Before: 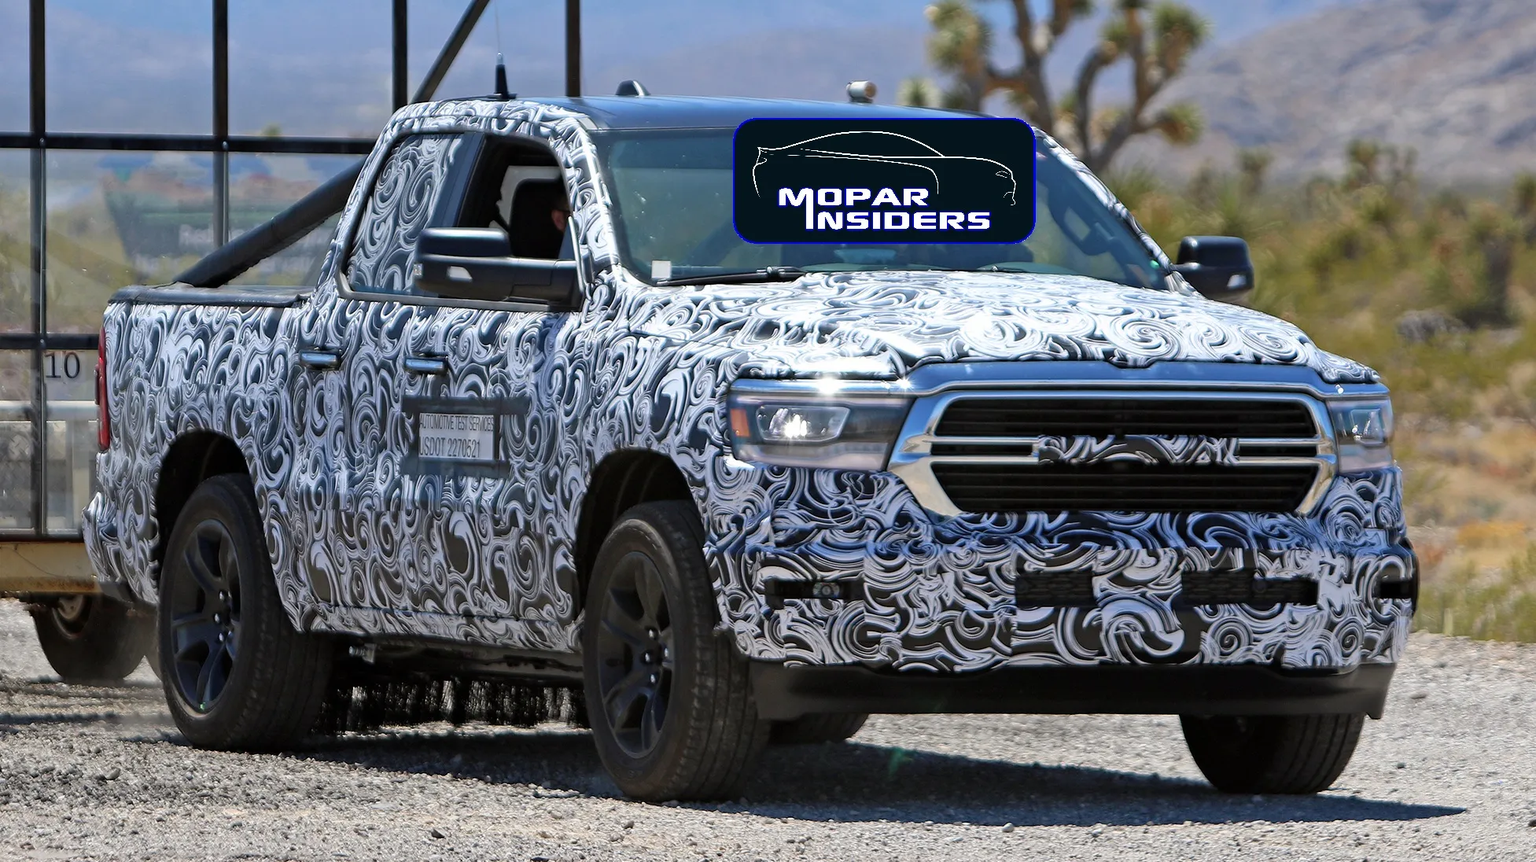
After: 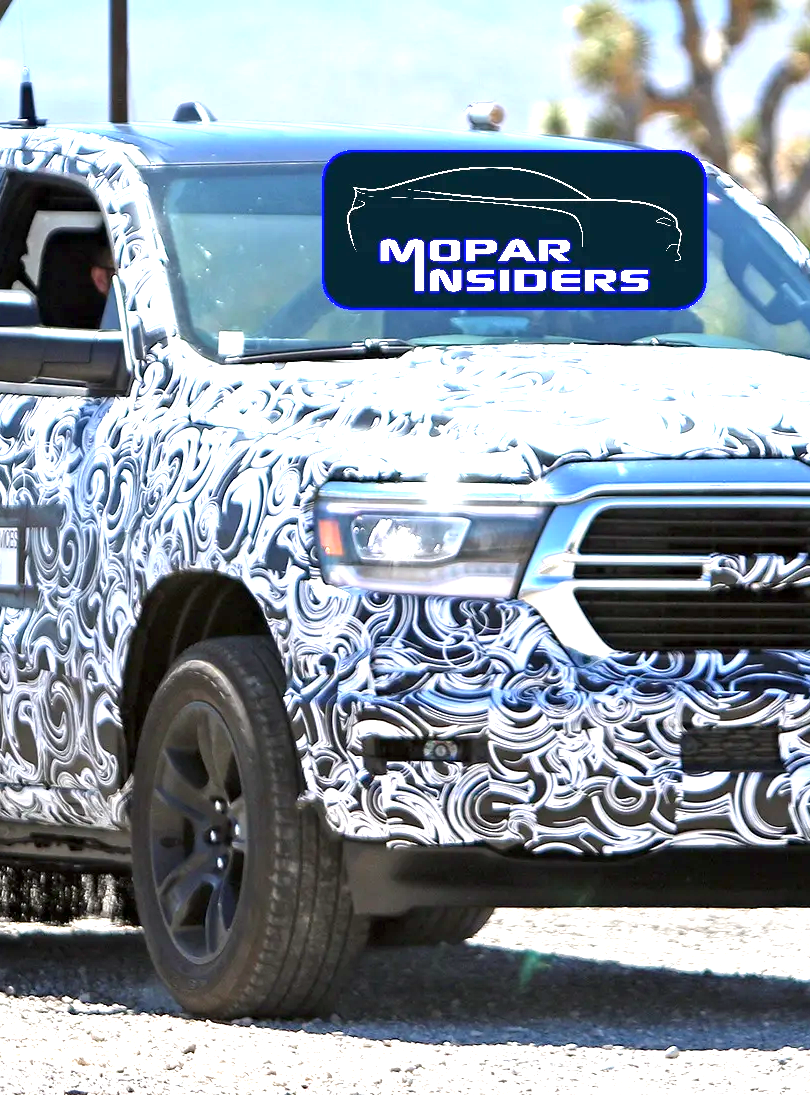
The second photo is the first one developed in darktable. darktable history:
crop: left 31.27%, right 27.229%
exposure: black level correction 0.001, exposure 1.649 EV, compensate highlight preservation false
